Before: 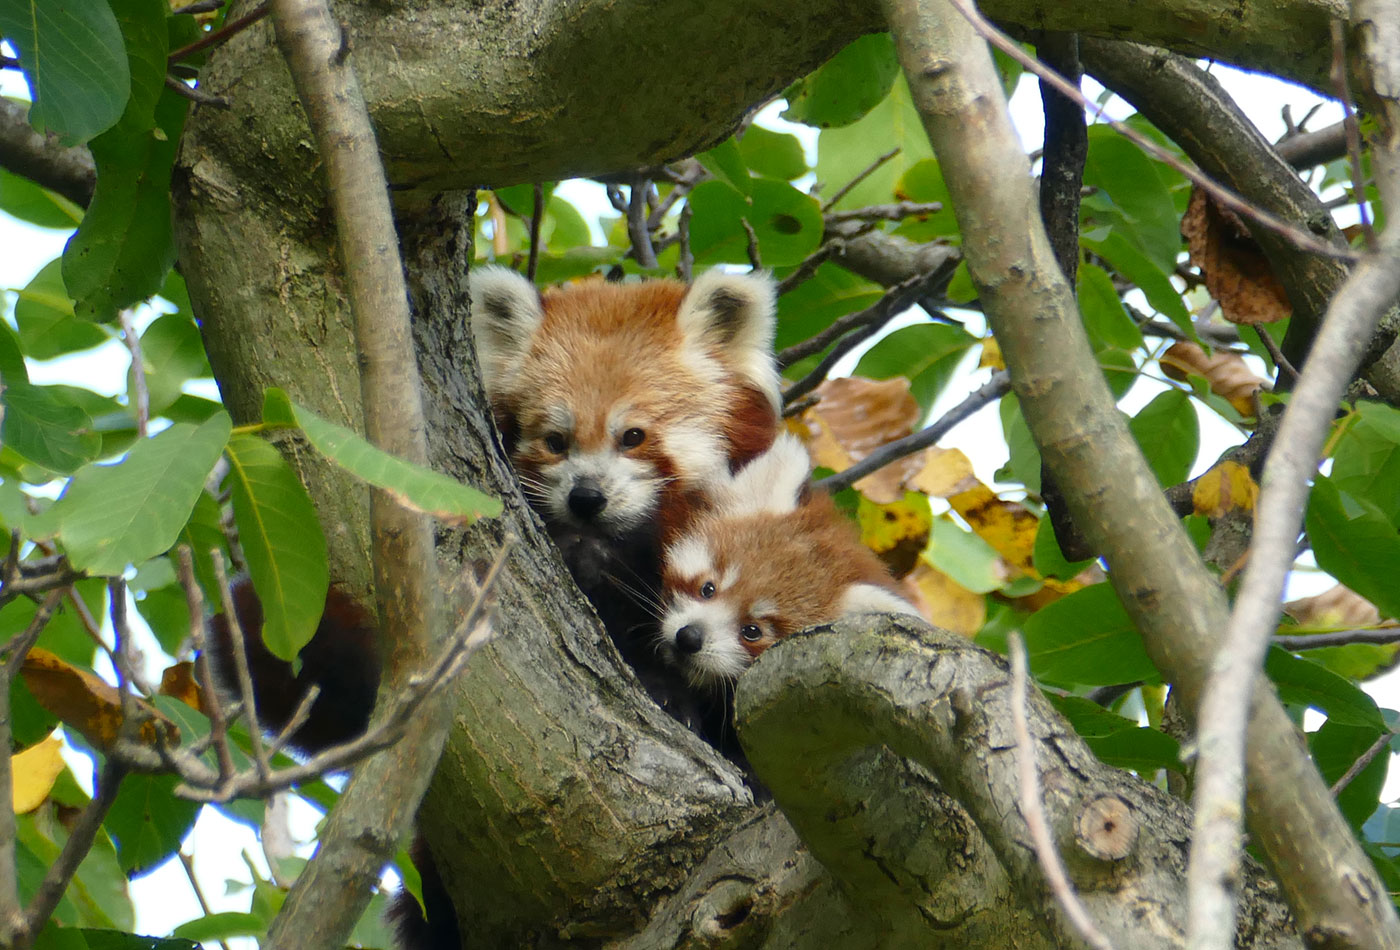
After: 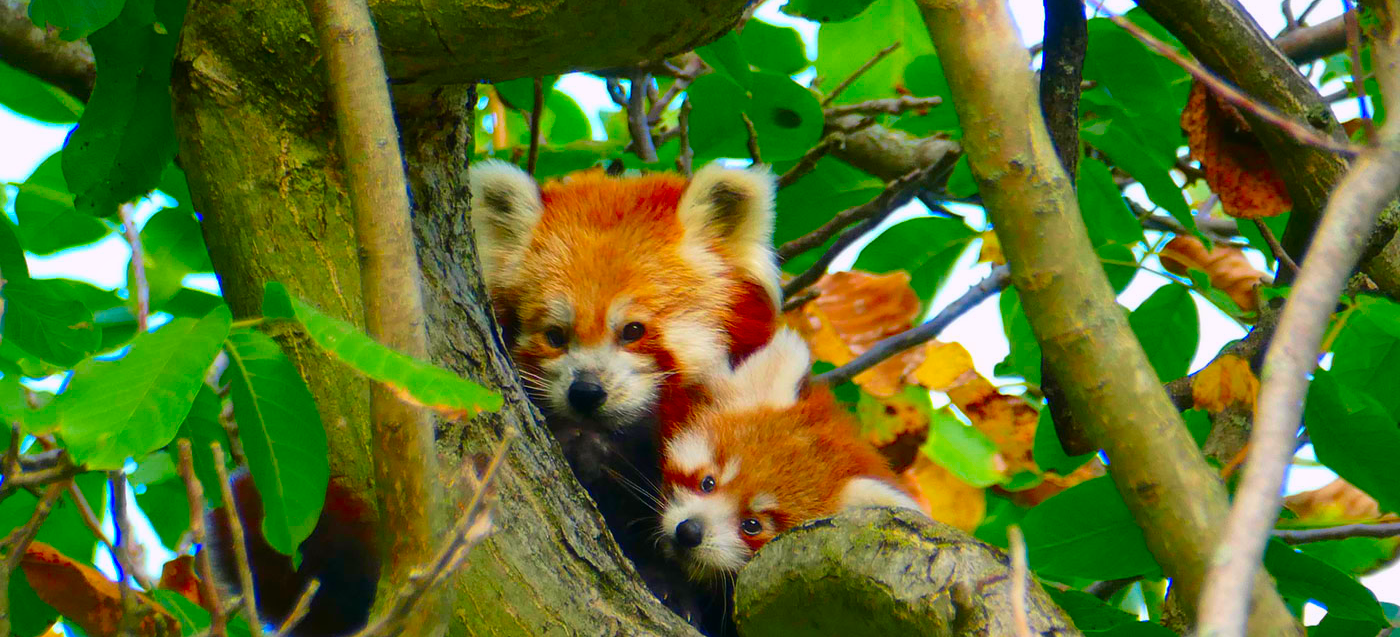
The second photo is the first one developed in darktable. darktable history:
velvia: on, module defaults
crop: top 11.178%, bottom 21.702%
color correction: highlights a* 1.64, highlights b* -1.8, saturation 2.48
shadows and highlights: shadows -20.58, white point adjustment -1.86, highlights -34.75
